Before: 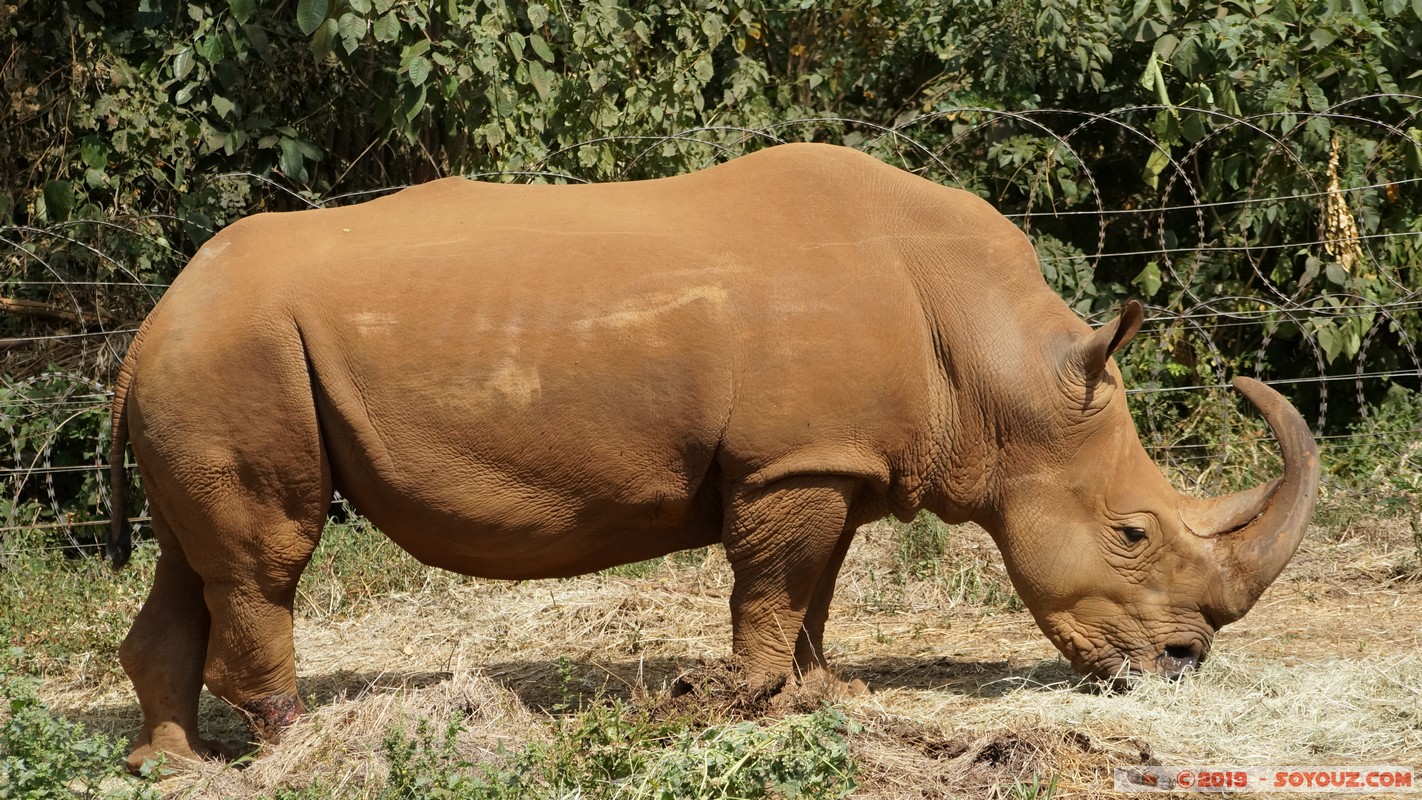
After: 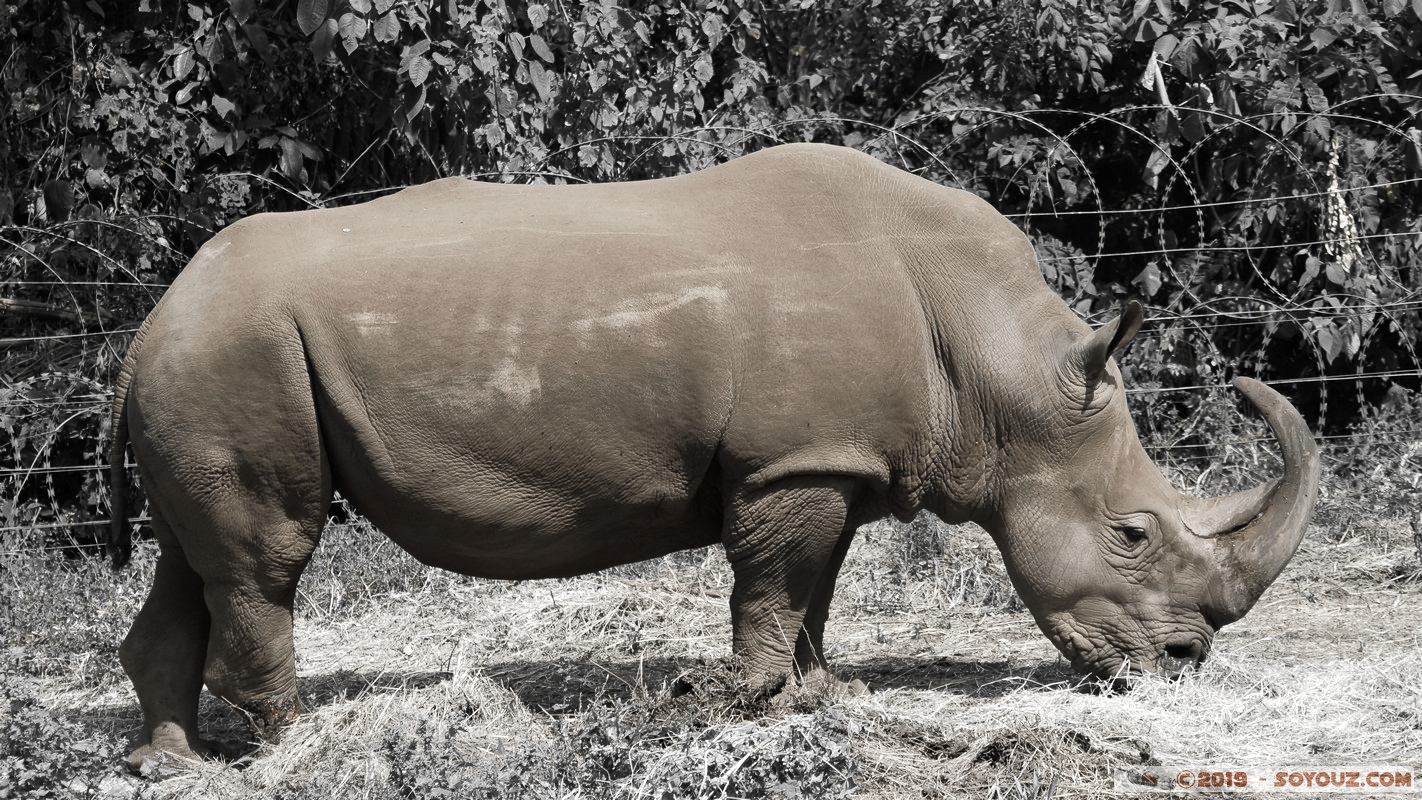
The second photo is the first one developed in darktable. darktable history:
color balance rgb: shadows lift › chroma 11.587%, shadows lift › hue 130.4°, power › hue 323.99°, linear chroma grading › global chroma 9.703%, perceptual saturation grading › global saturation 20%, perceptual saturation grading › highlights -25.728%, perceptual saturation grading › shadows 24.541%, perceptual brilliance grading › highlights 10.124%, perceptual brilliance grading › mid-tones 4.558%, global vibrance 16.366%, saturation formula JzAzBz (2021)
color zones: curves: ch0 [(0, 0.278) (0.143, 0.5) (0.286, 0.5) (0.429, 0.5) (0.571, 0.5) (0.714, 0.5) (0.857, 0.5) (1, 0.5)]; ch1 [(0, 1) (0.143, 0.165) (0.286, 0) (0.429, 0) (0.571, 0) (0.714, 0) (0.857, 0.5) (1, 0.5)]; ch2 [(0, 0.508) (0.143, 0.5) (0.286, 0.5) (0.429, 0.5) (0.571, 0.5) (0.714, 0.5) (0.857, 0.5) (1, 0.5)]
